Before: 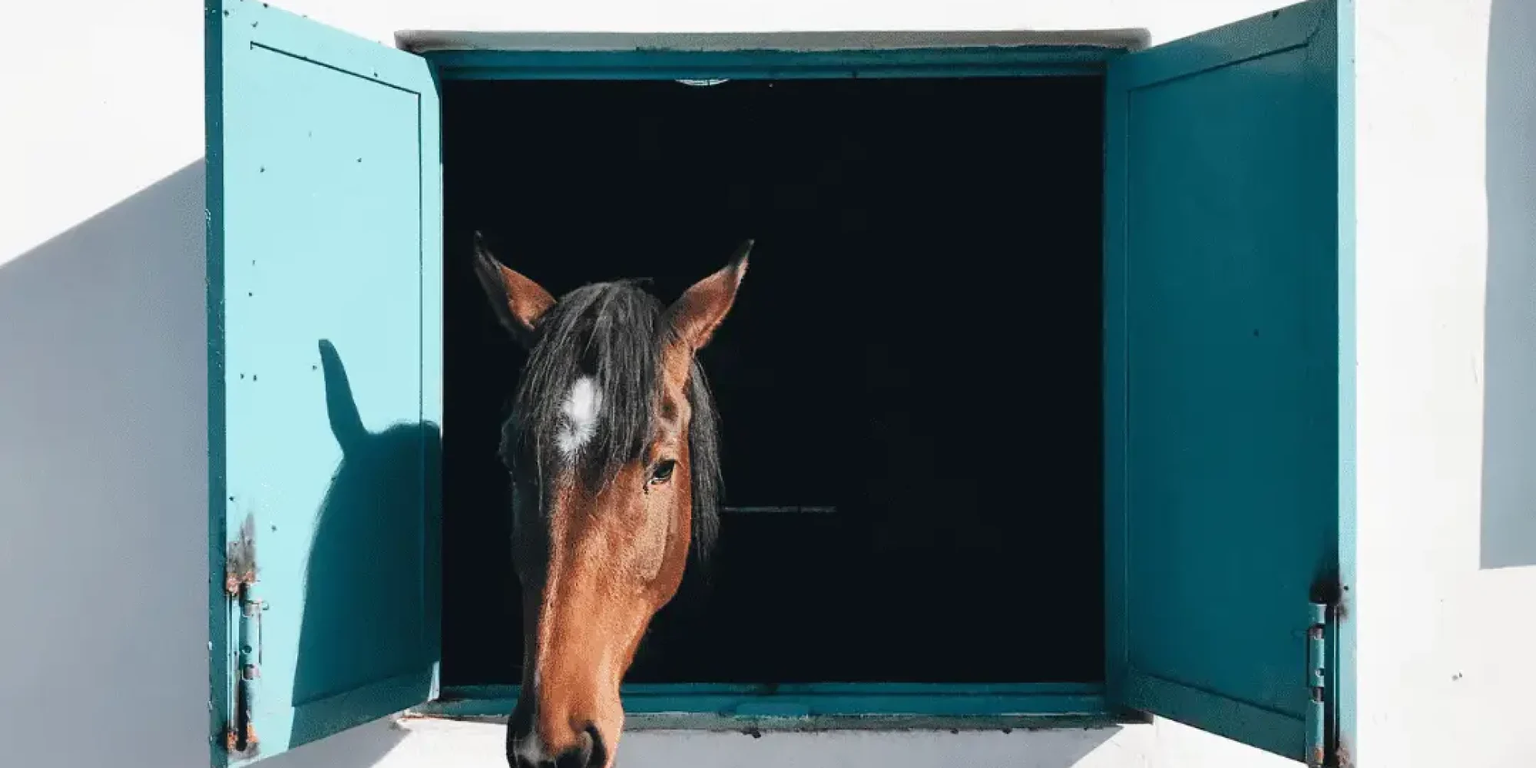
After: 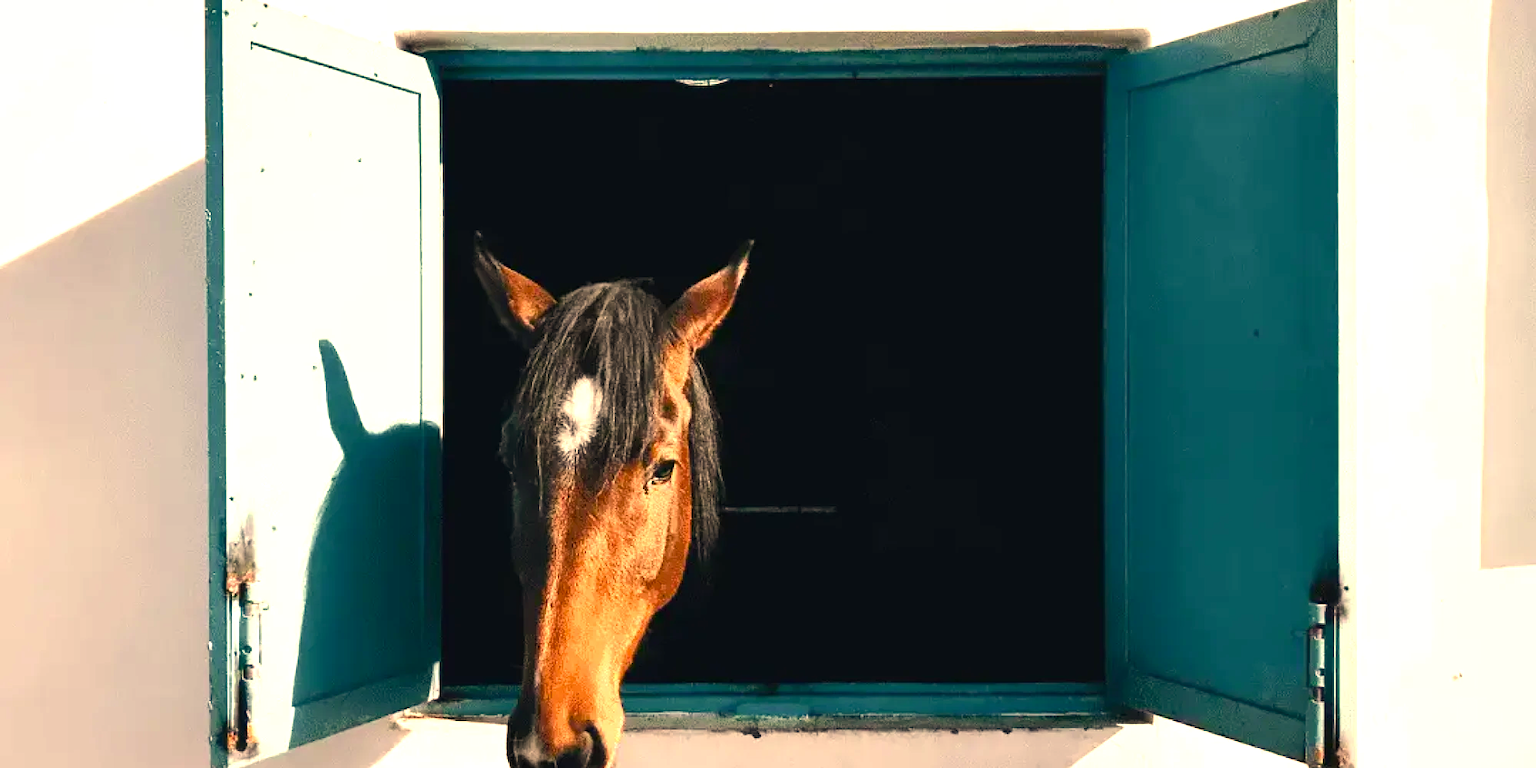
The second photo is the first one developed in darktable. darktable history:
exposure: black level correction 0, exposure 0.5 EV, compensate highlight preservation false
color correction: highlights a* 15, highlights b* 31.55
color balance rgb: shadows lift › luminance -20%, power › hue 72.24°, highlights gain › luminance 15%, global offset › hue 171.6°, perceptual saturation grading › global saturation 14.09%, perceptual saturation grading › highlights -25%, perceptual saturation grading › shadows 25%, global vibrance 25%, contrast 10%
